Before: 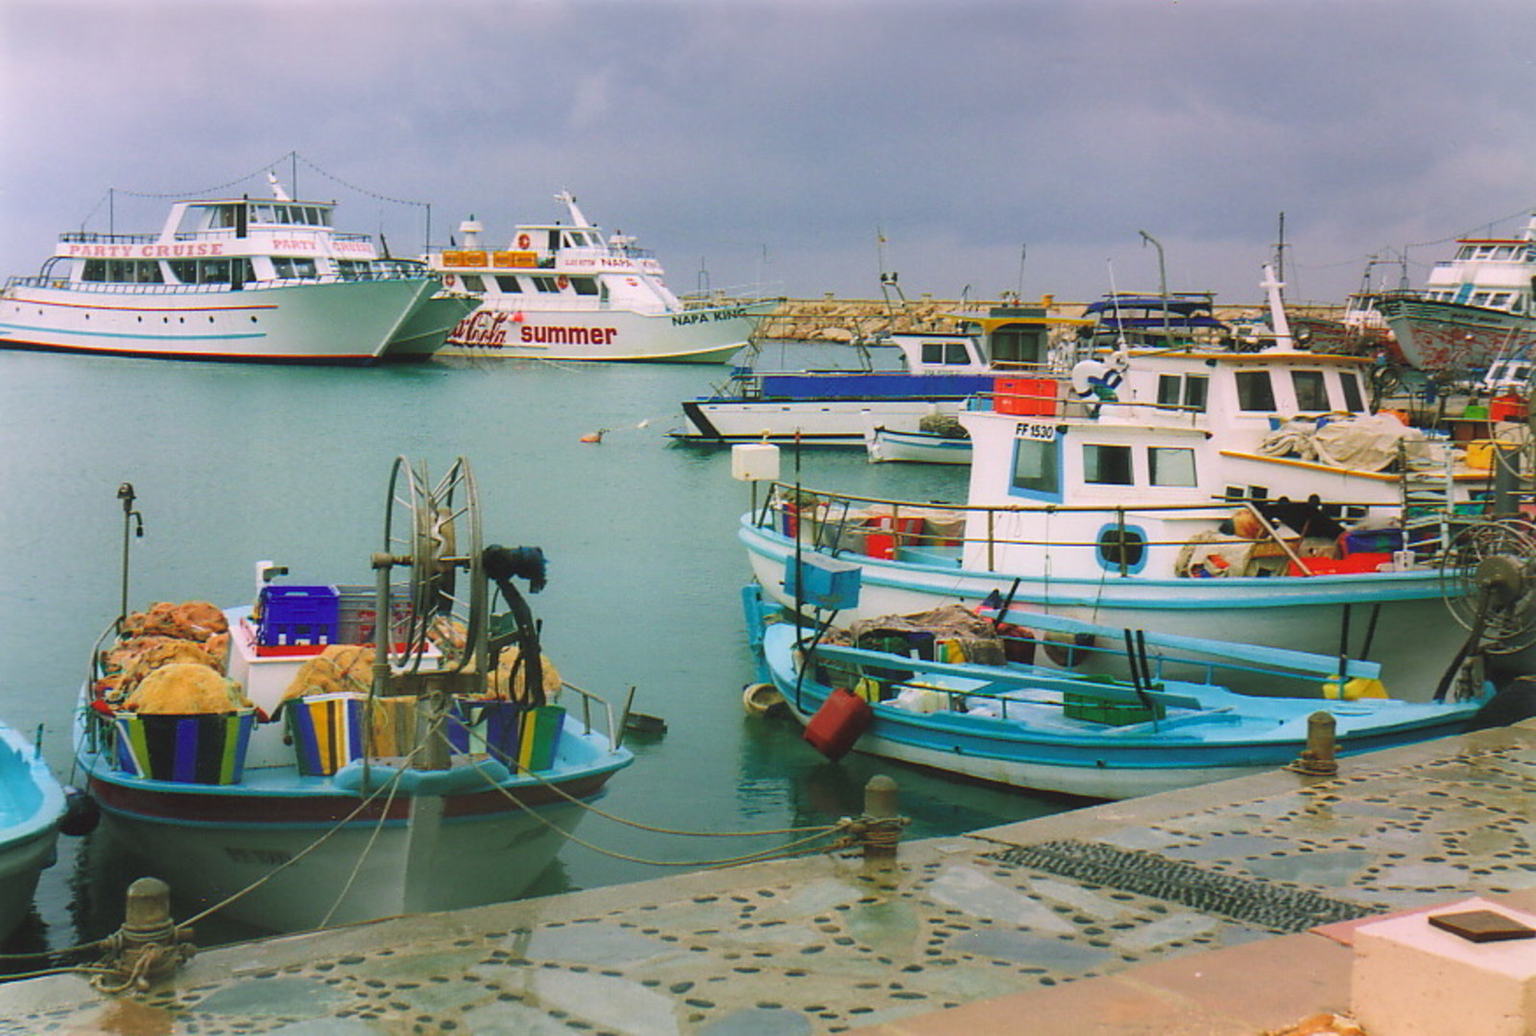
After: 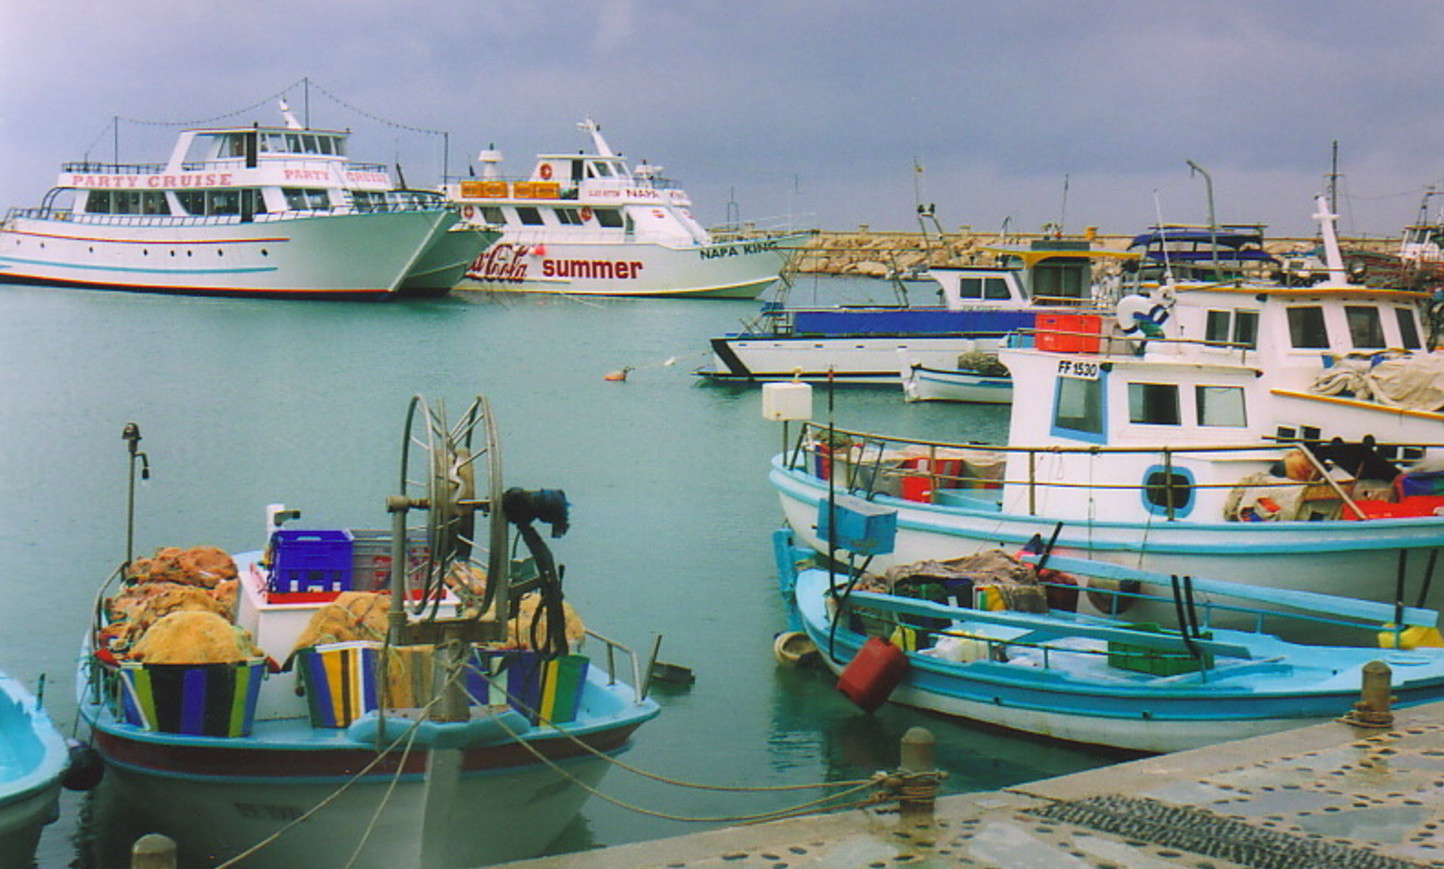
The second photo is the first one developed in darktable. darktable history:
white balance: red 0.986, blue 1.01
crop: top 7.49%, right 9.717%, bottom 11.943%
